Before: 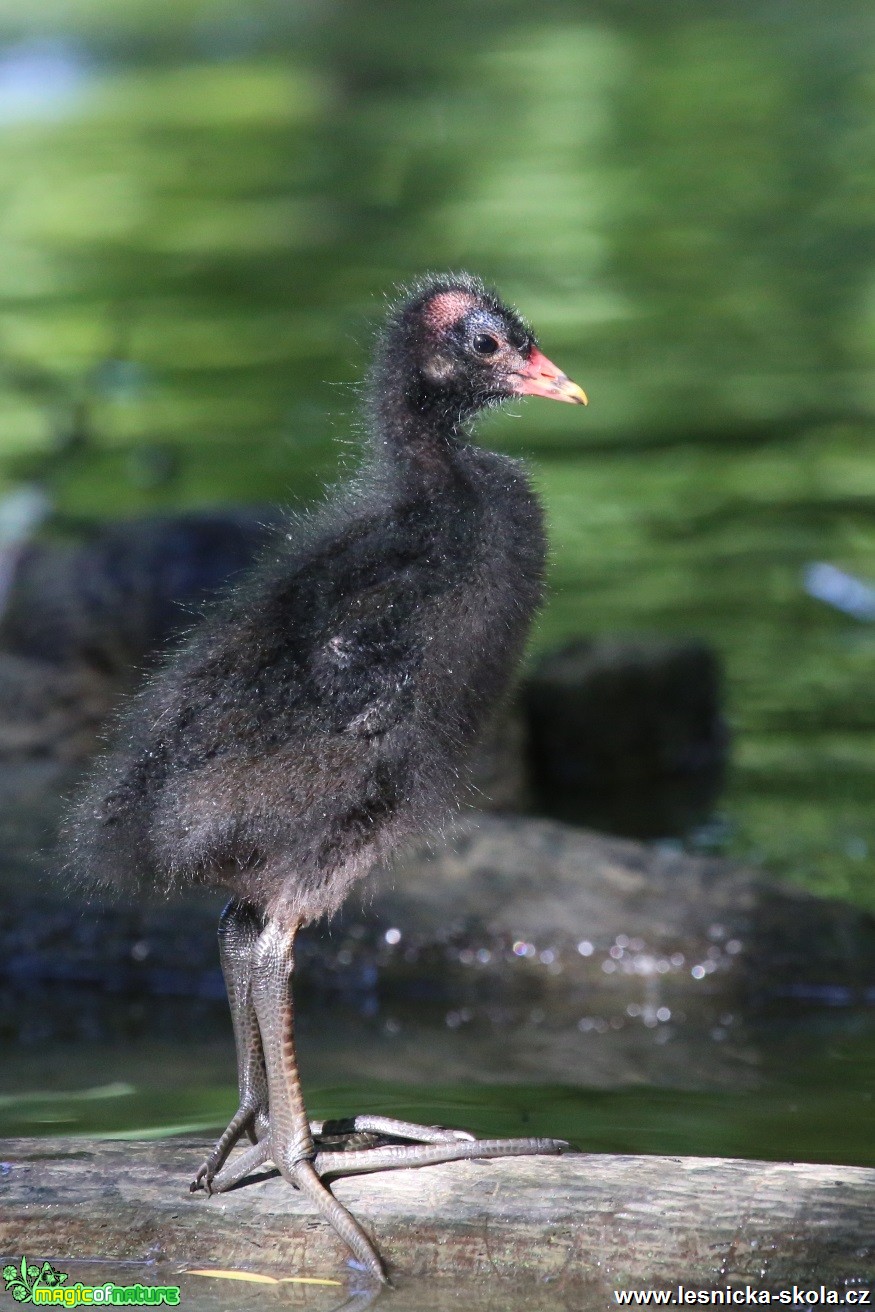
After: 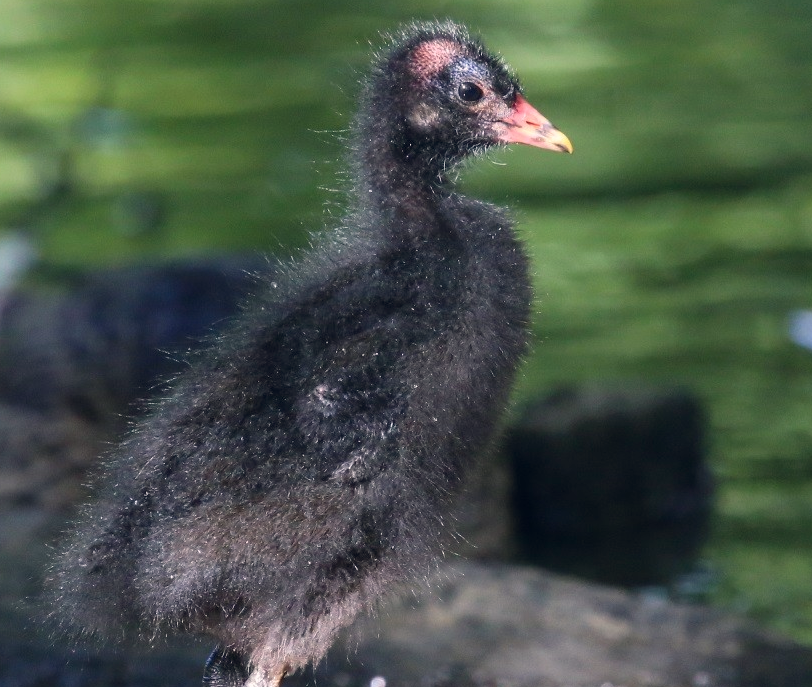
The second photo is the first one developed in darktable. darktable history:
color balance rgb: shadows lift › hue 87.51°, highlights gain › chroma 1.62%, highlights gain › hue 55.1°, global offset › chroma 0.06%, global offset › hue 253.66°, linear chroma grading › global chroma 0.5%
crop: left 1.744%, top 19.225%, right 5.069%, bottom 28.357%
base curve: curves: ch0 [(0, 0) (0.989, 0.992)], preserve colors none
